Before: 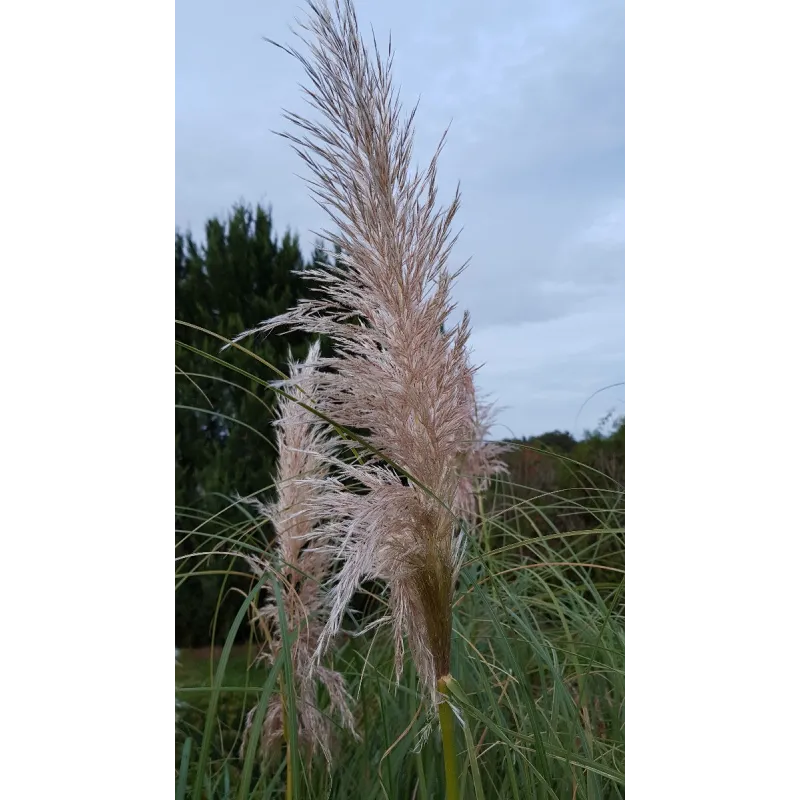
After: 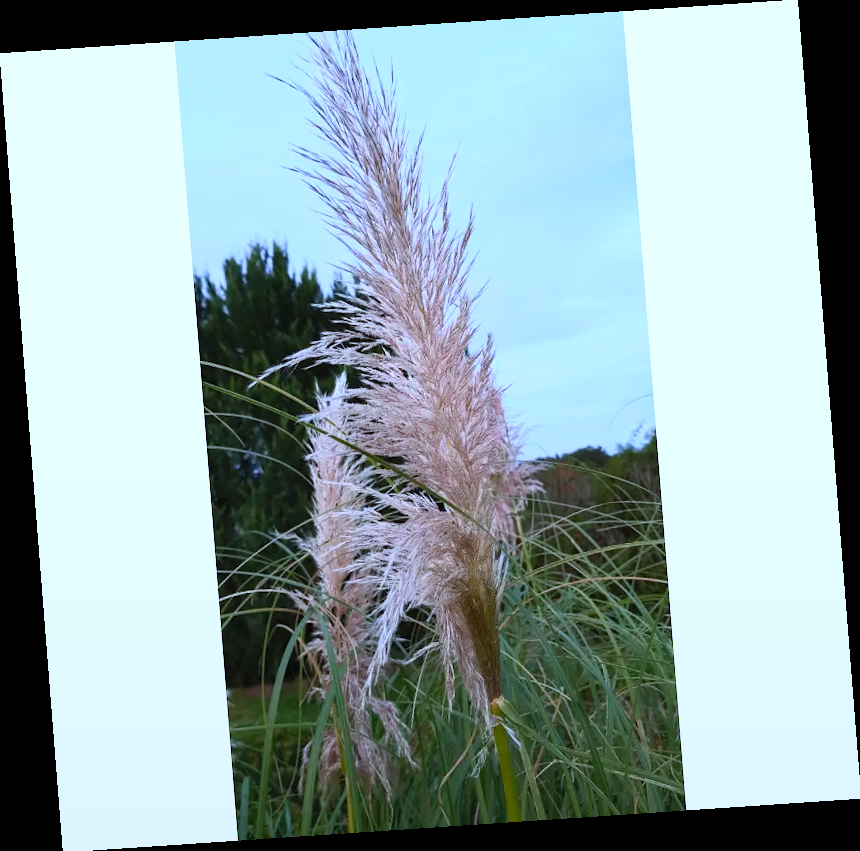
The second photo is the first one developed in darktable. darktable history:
contrast brightness saturation: contrast 0.24, brightness 0.26, saturation 0.39
rotate and perspective: rotation -4.2°, shear 0.006, automatic cropping off
graduated density: rotation -180°, offset 27.42
white balance: red 0.948, green 1.02, blue 1.176
